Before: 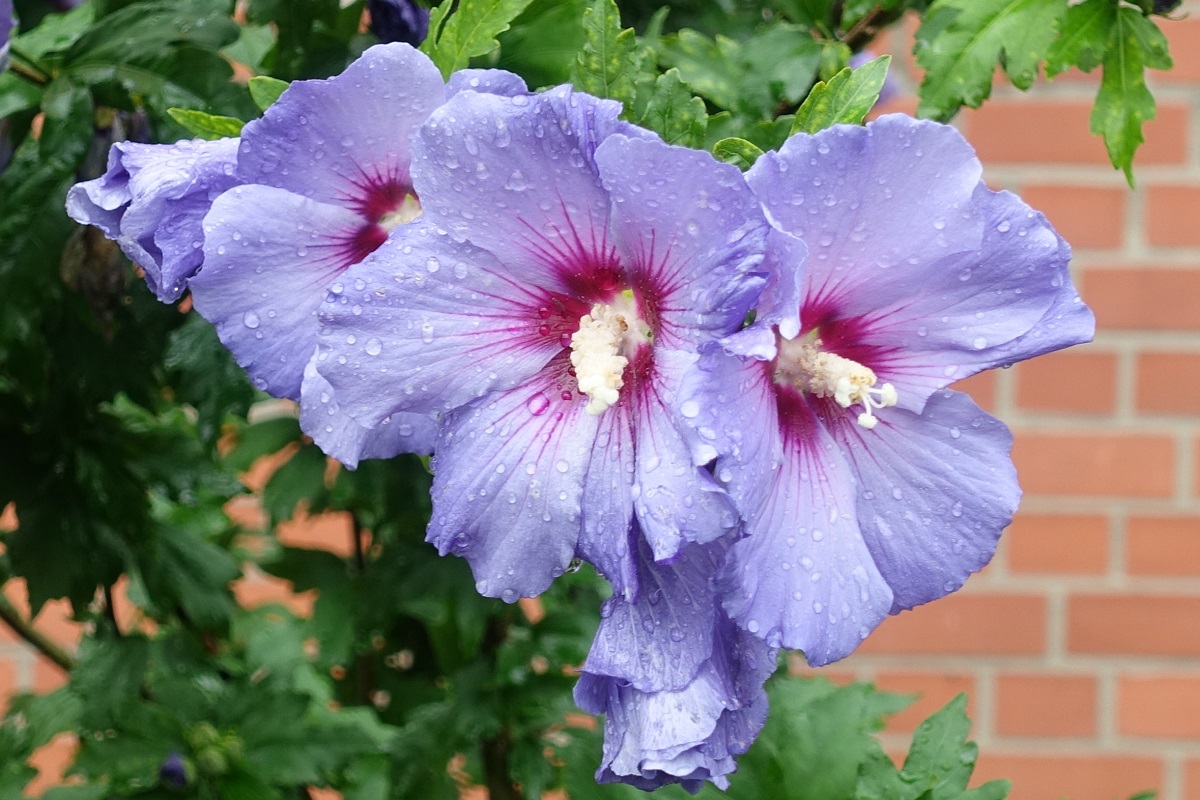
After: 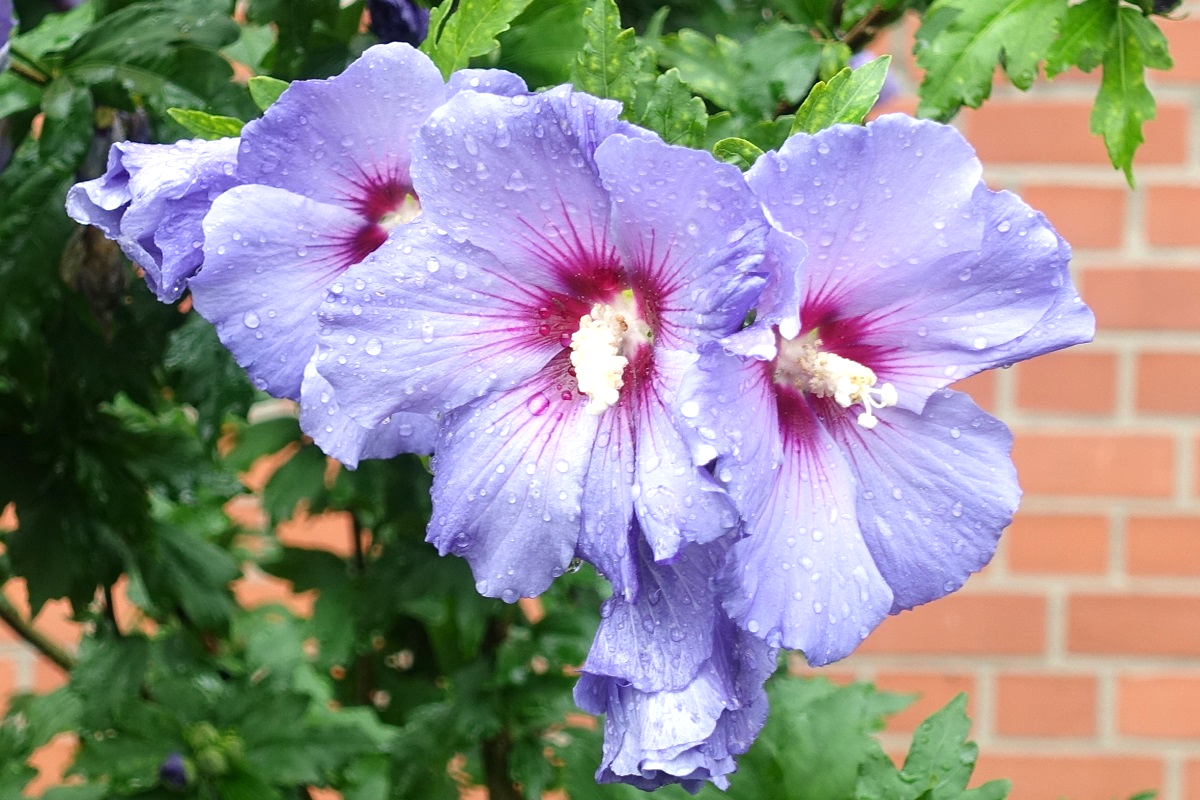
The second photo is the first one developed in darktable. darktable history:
exposure: exposure 0.375 EV, compensate exposure bias true, compensate highlight preservation false
